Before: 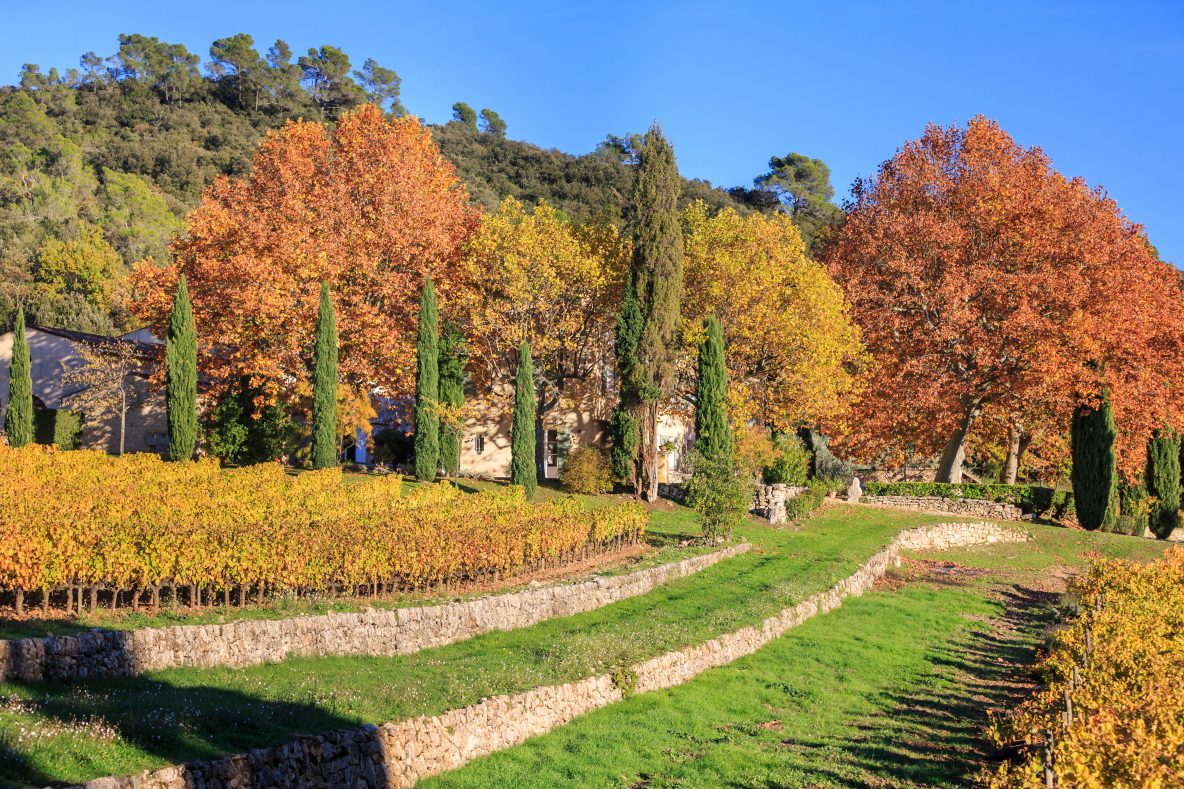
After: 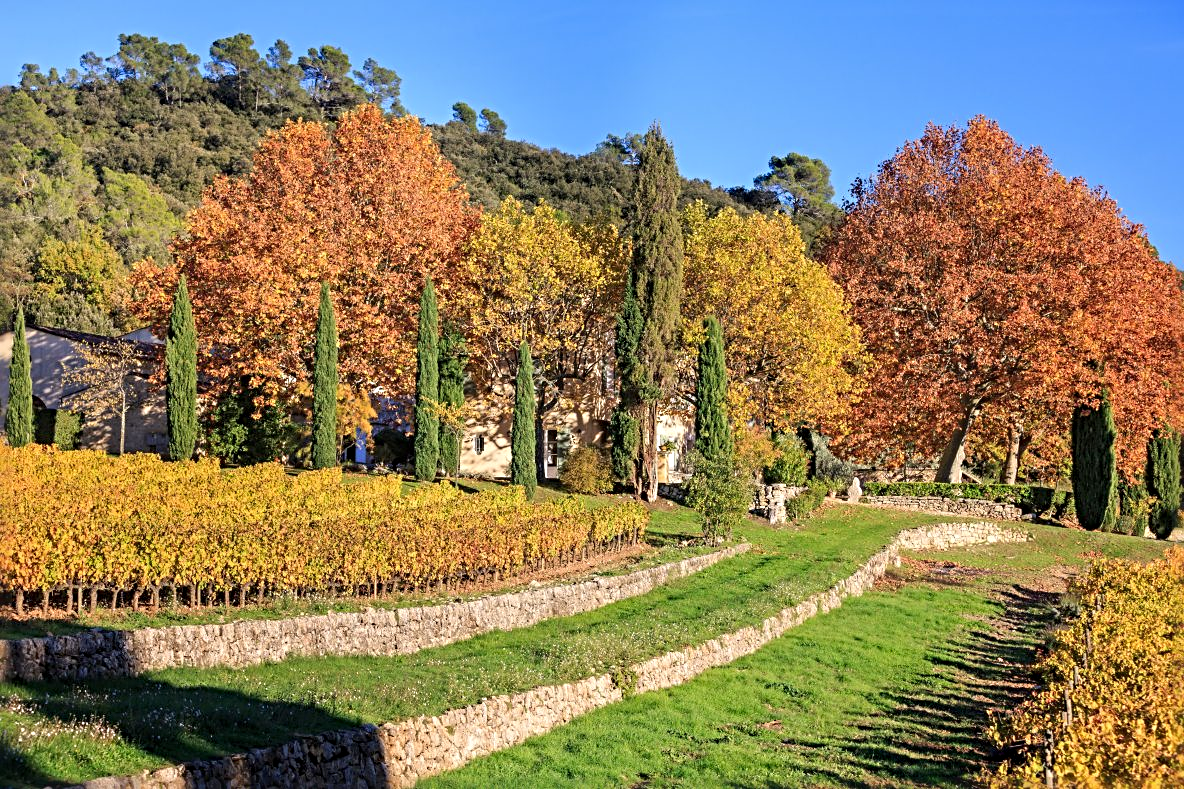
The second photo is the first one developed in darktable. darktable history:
rotate and perspective: crop left 0, crop top 0
sharpen: radius 4.883
tone equalizer: on, module defaults
